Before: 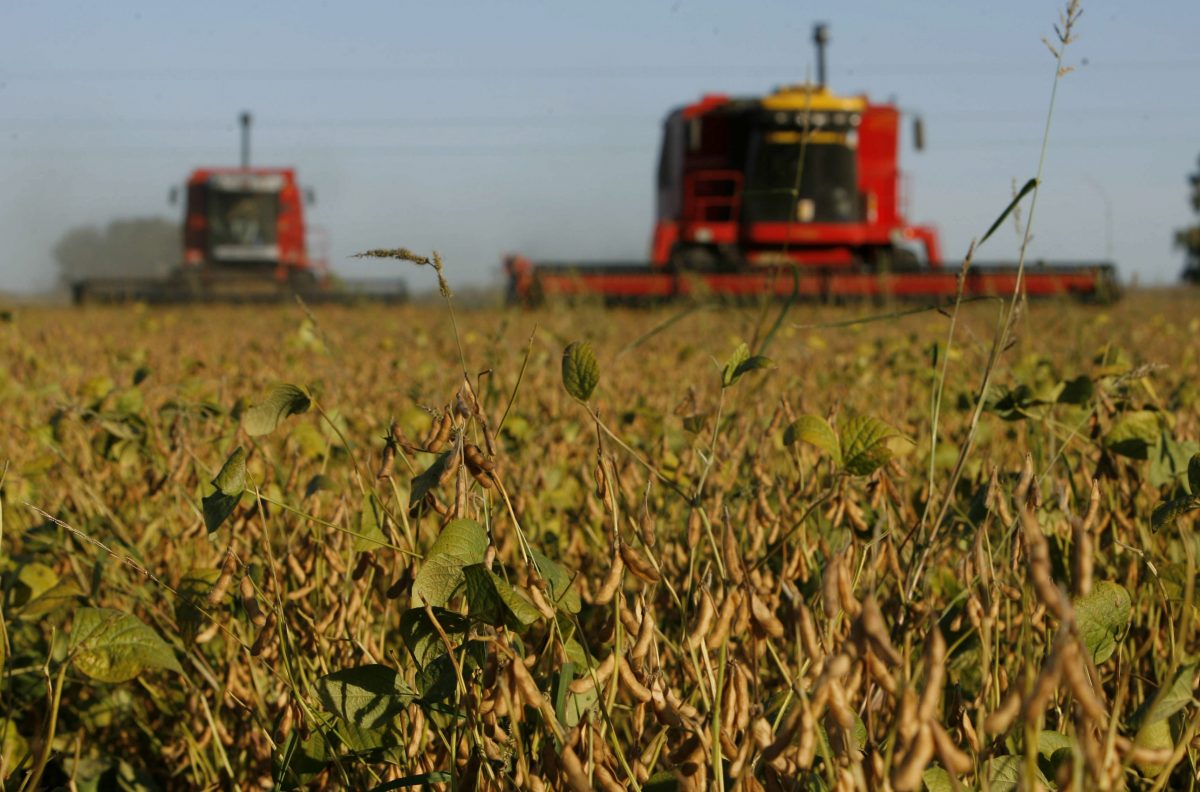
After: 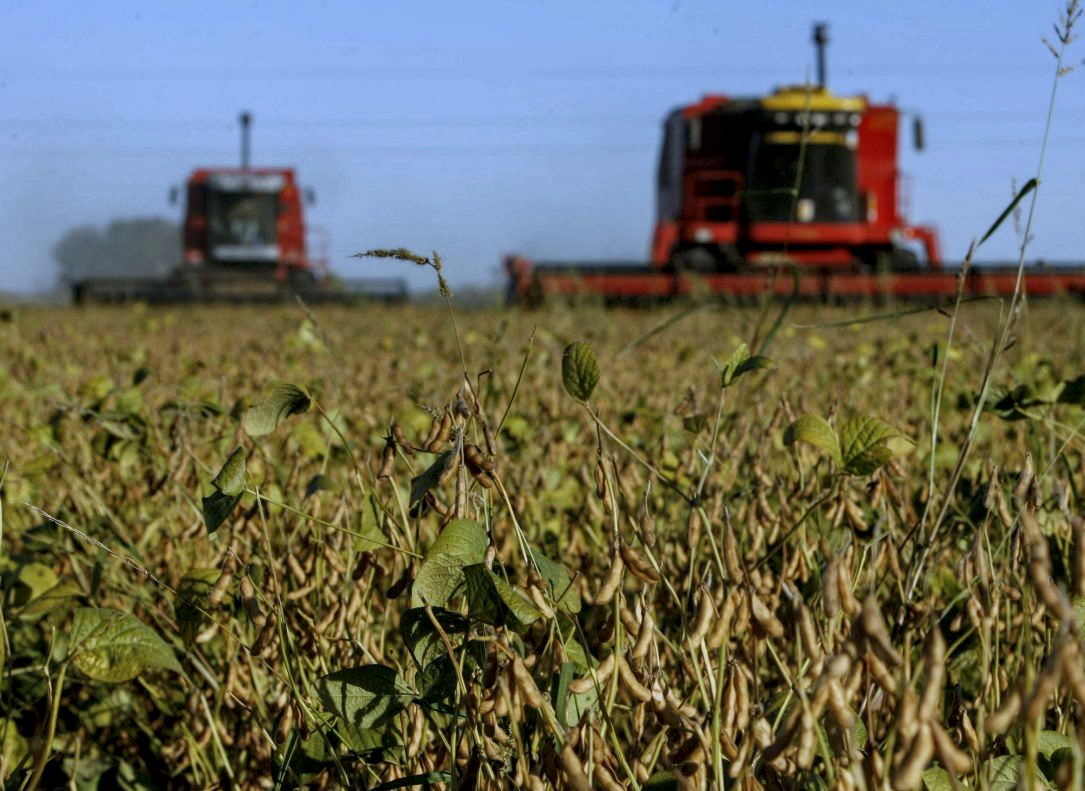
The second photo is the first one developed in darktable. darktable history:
contrast brightness saturation: contrast 0.01, saturation -0.05
local contrast: highlights 61%, detail 143%, midtone range 0.428
white balance: red 0.871, blue 1.249
exposure: compensate highlight preservation false
crop: right 9.509%, bottom 0.031%
